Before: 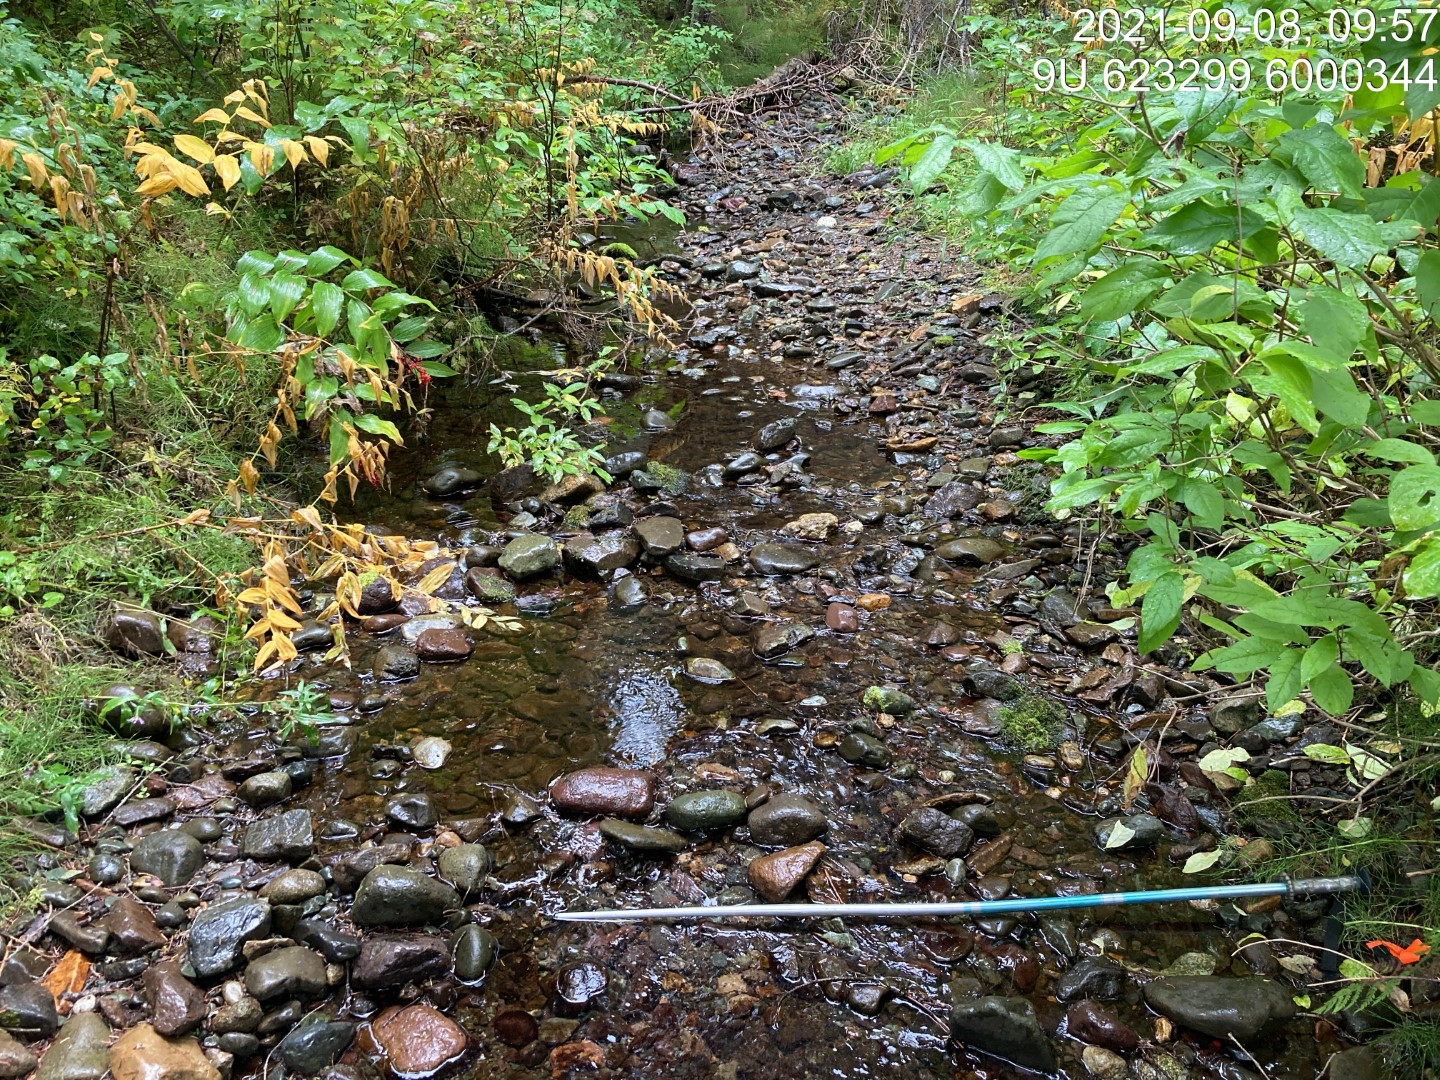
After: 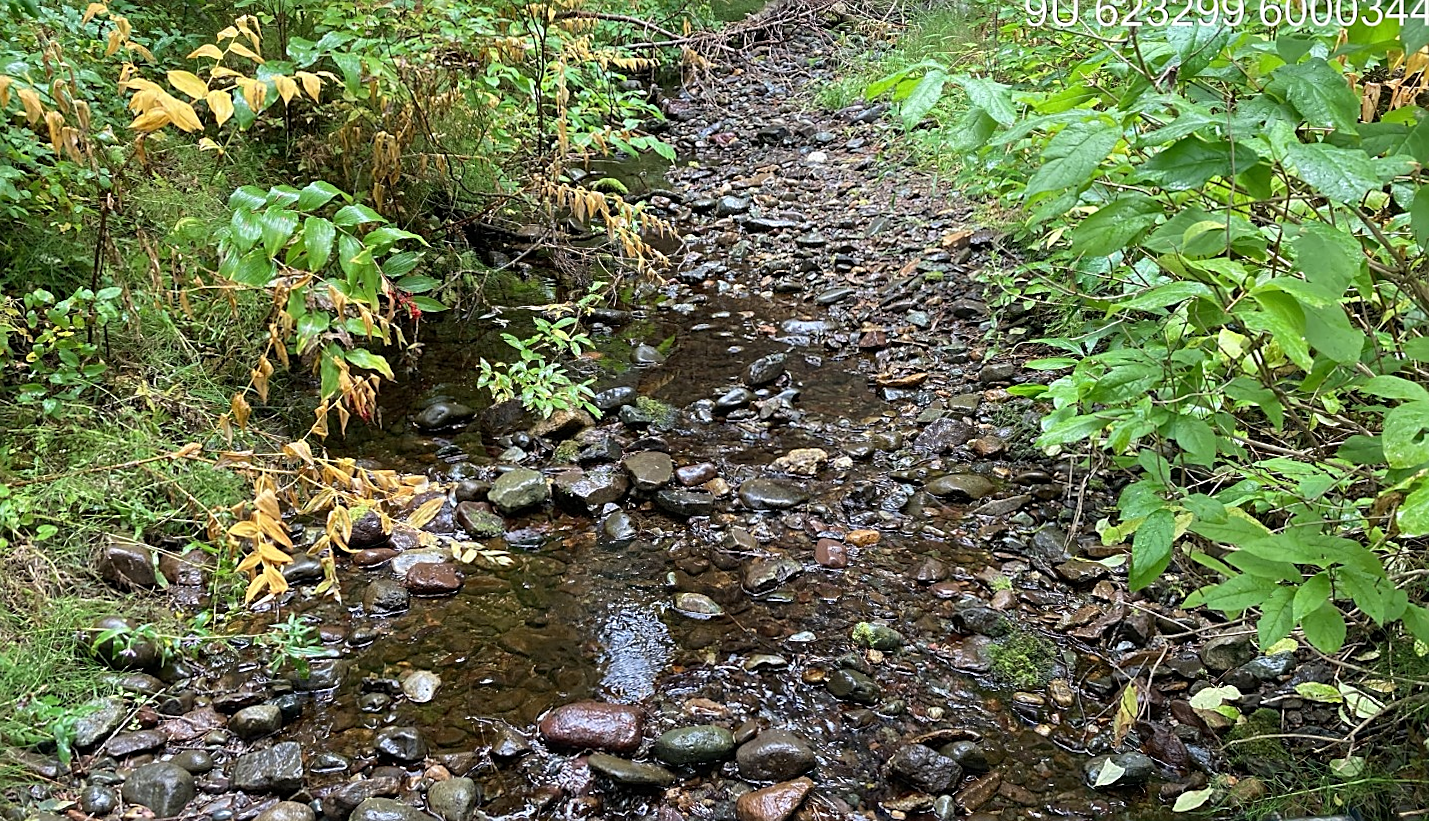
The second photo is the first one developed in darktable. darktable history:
sharpen: on, module defaults
rotate and perspective: rotation 0.192°, lens shift (horizontal) -0.015, crop left 0.005, crop right 0.996, crop top 0.006, crop bottom 0.99
crop: top 5.667%, bottom 17.637%
